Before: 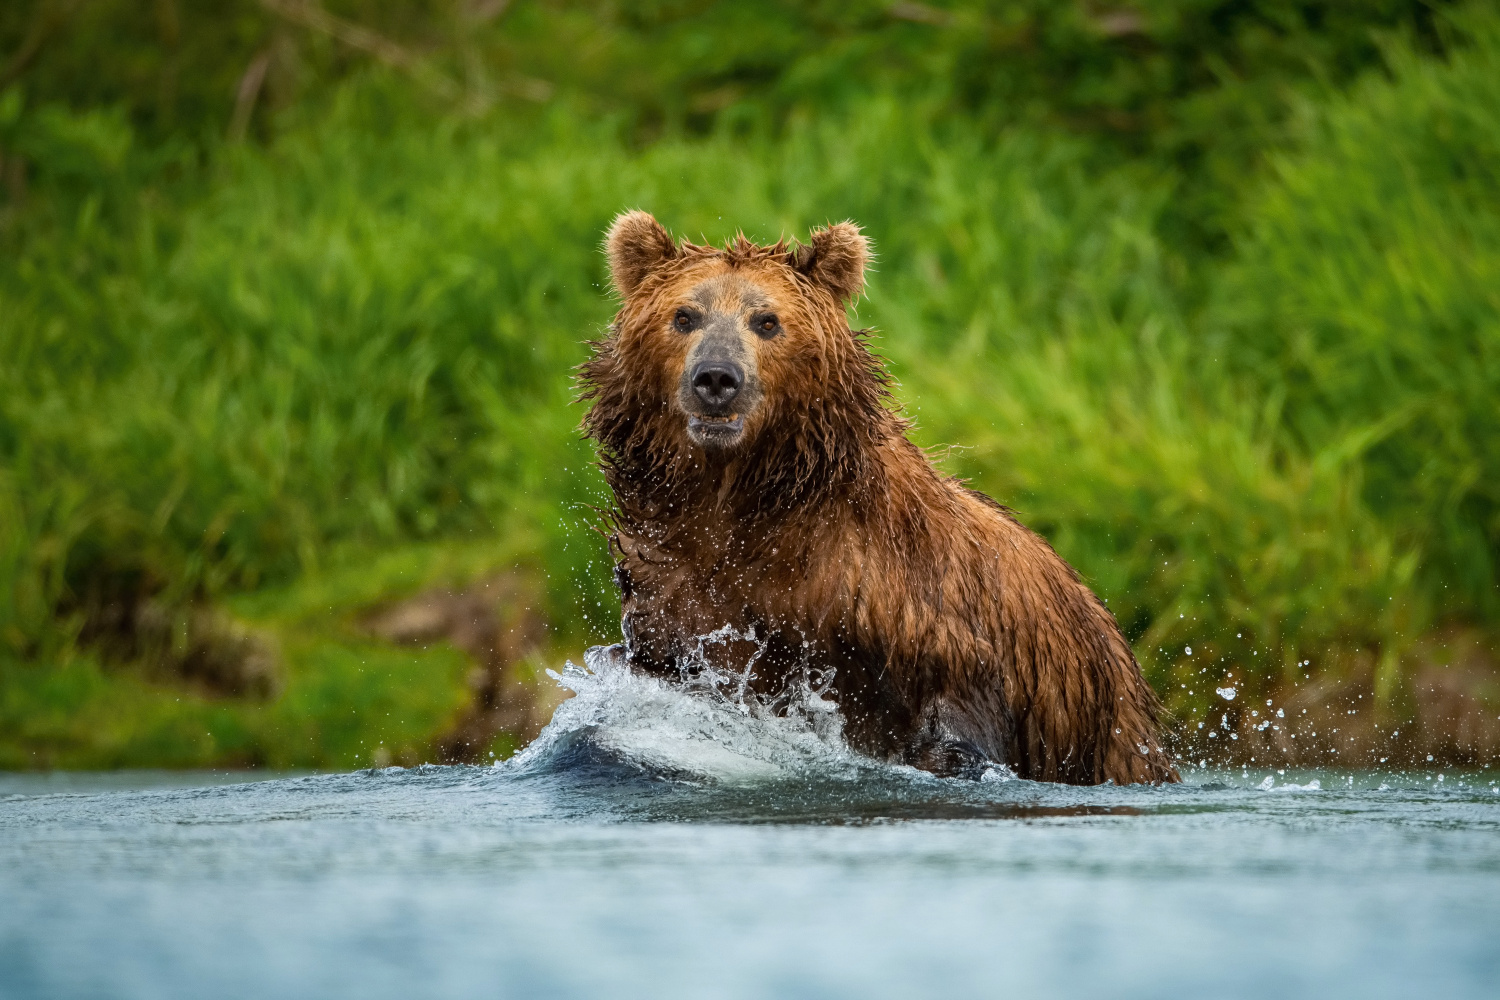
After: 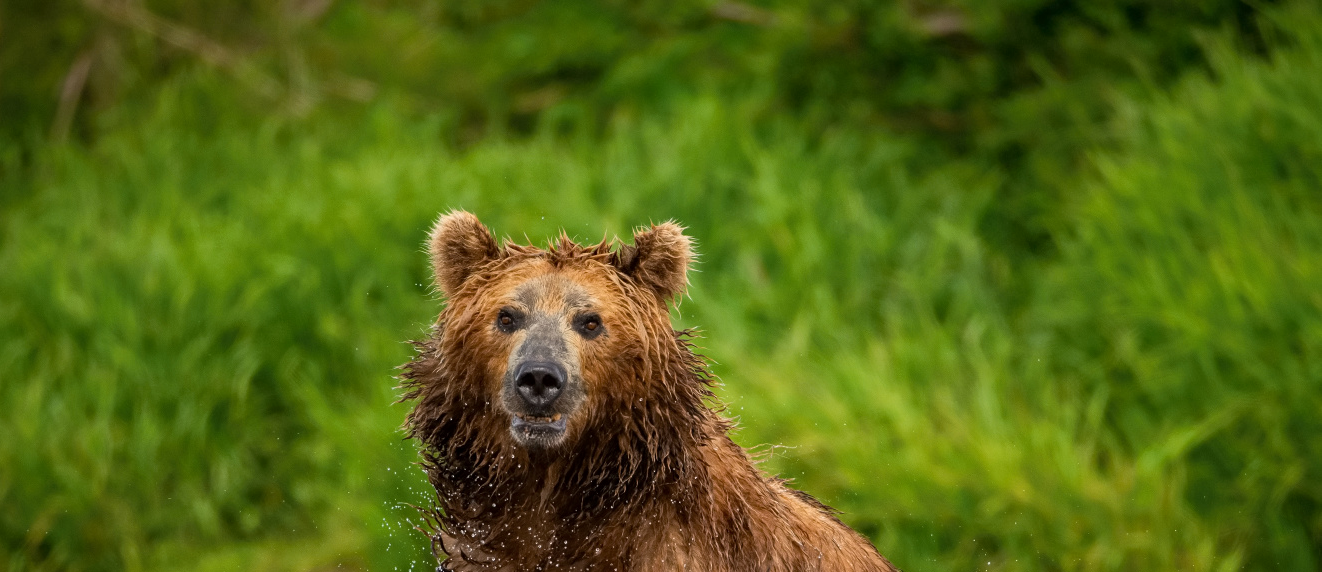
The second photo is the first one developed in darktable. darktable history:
crop and rotate: left 11.812%, bottom 42.776%
exposure: black level correction 0.001, exposure 0.014 EV, compensate highlight preservation false
